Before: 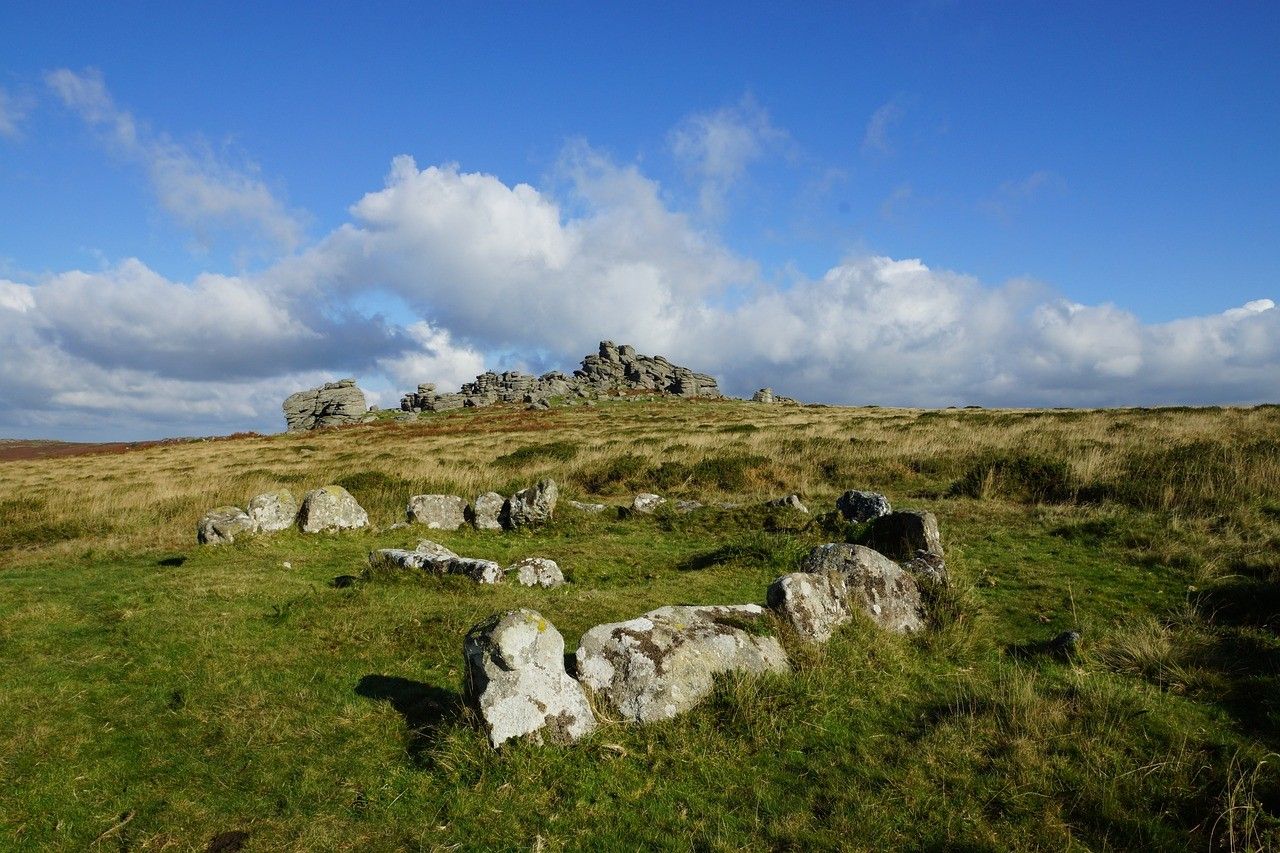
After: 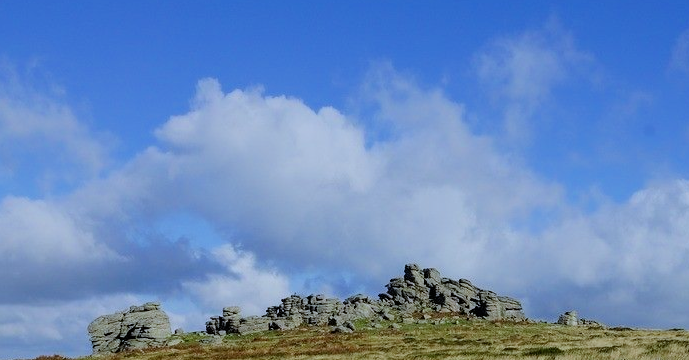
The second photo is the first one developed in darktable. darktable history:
crop: left 15.306%, top 9.065%, right 30.789%, bottom 48.638%
filmic rgb: black relative exposure -7.65 EV, white relative exposure 4.56 EV, hardness 3.61, color science v6 (2022)
white balance: red 0.926, green 1.003, blue 1.133
